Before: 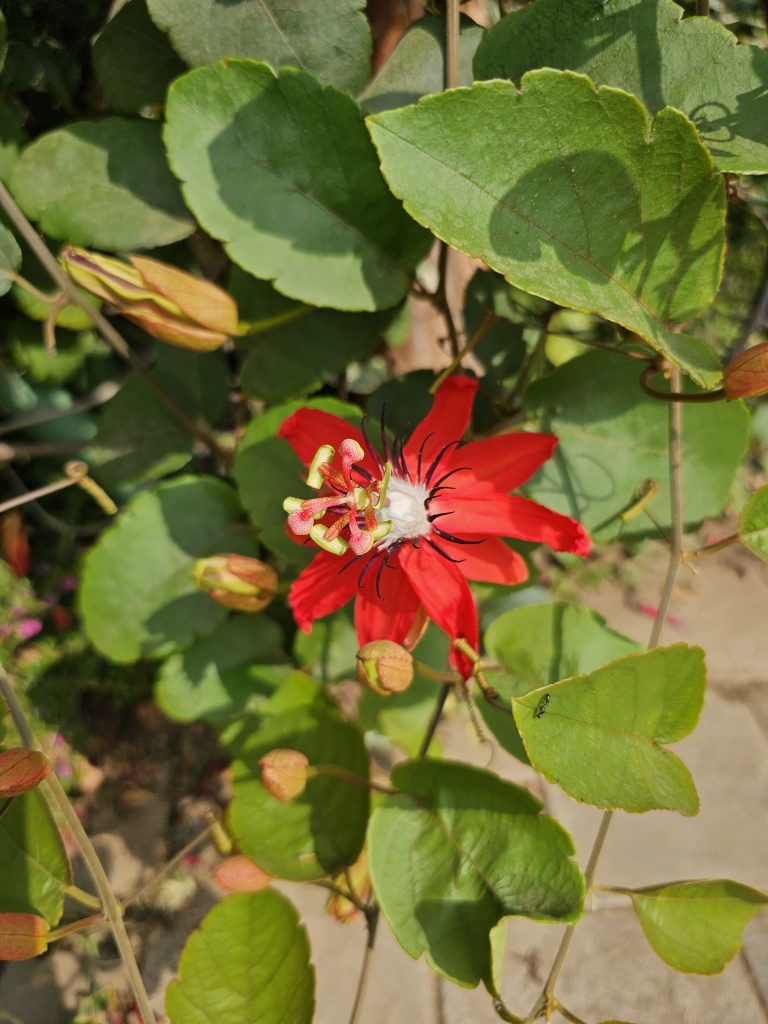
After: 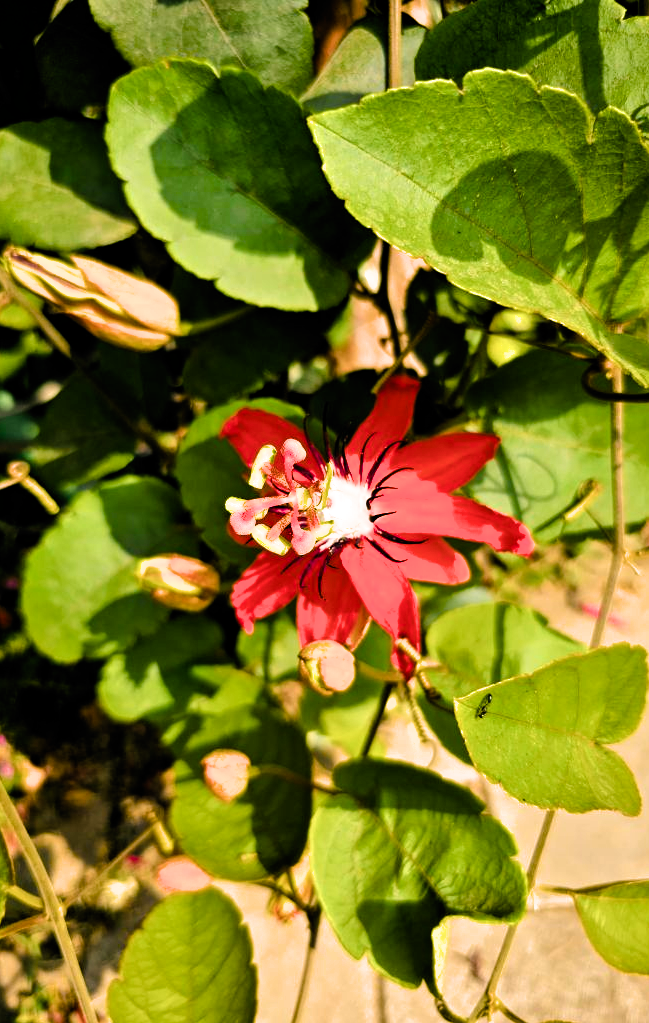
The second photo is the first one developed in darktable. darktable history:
crop: left 7.621%, right 7.869%
filmic rgb: black relative exposure -8.24 EV, white relative exposure 2.25 EV, hardness 7.11, latitude 86.46%, contrast 1.69, highlights saturation mix -4.4%, shadows ↔ highlights balance -2.74%, color science v6 (2022)
color balance rgb: shadows lift › luminance -7.788%, shadows lift › chroma 2.274%, shadows lift › hue 164.73°, highlights gain › chroma 2.872%, highlights gain › hue 61.29°, perceptual saturation grading › global saturation 35.749%, perceptual saturation grading › shadows 35.278%, perceptual brilliance grading › mid-tones 9.258%, perceptual brilliance grading › shadows 15.237%, global vibrance 26.531%, contrast 6.259%
